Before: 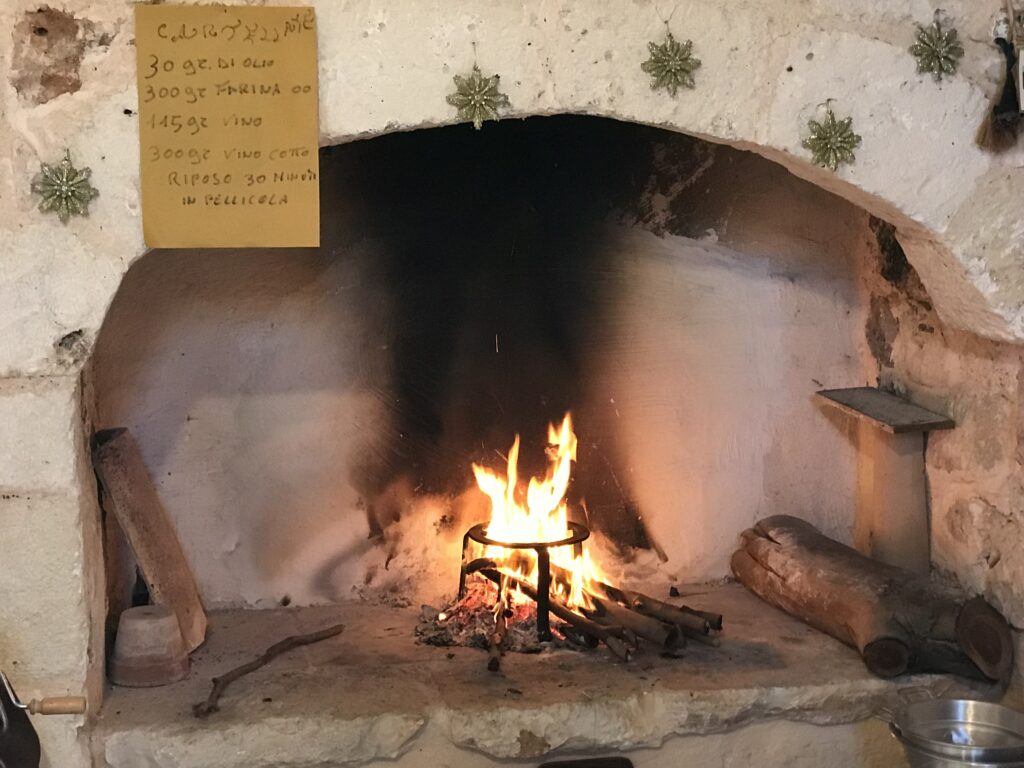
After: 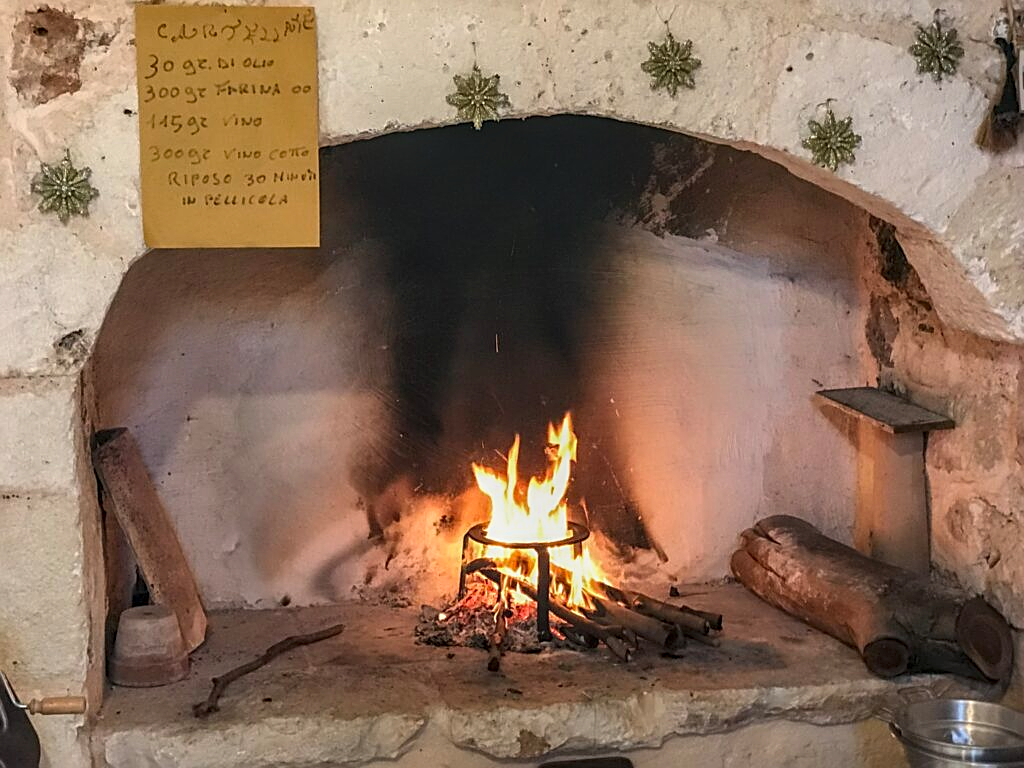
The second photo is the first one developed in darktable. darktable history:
local contrast: highlights 0%, shadows 0%, detail 133%
sharpen: on, module defaults
